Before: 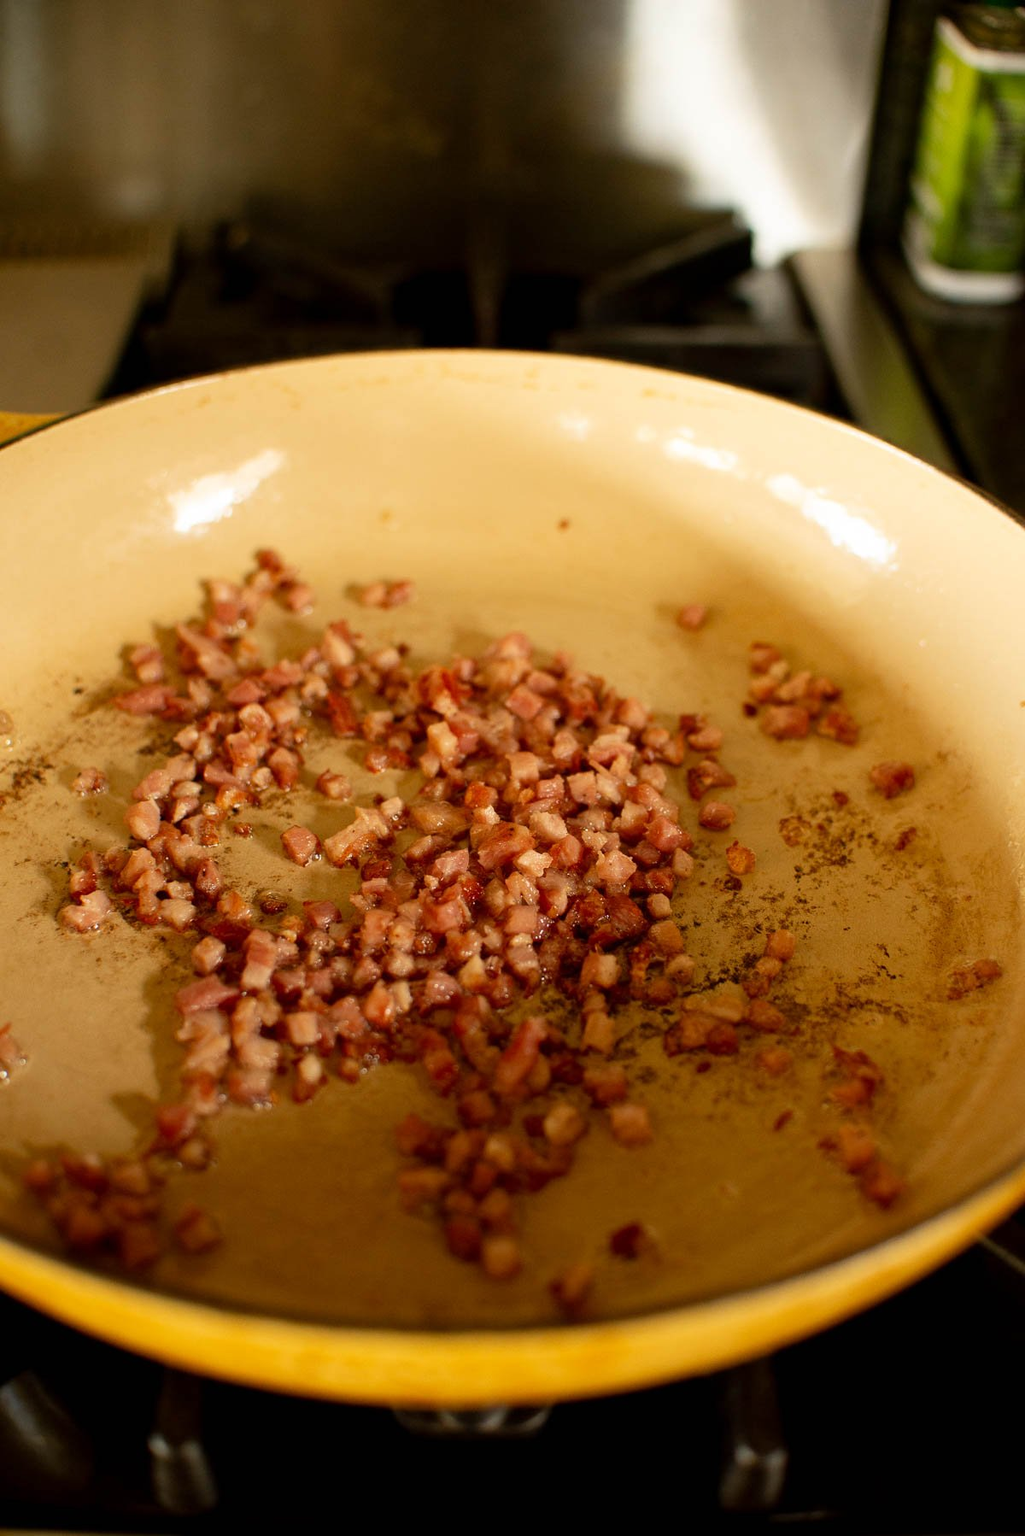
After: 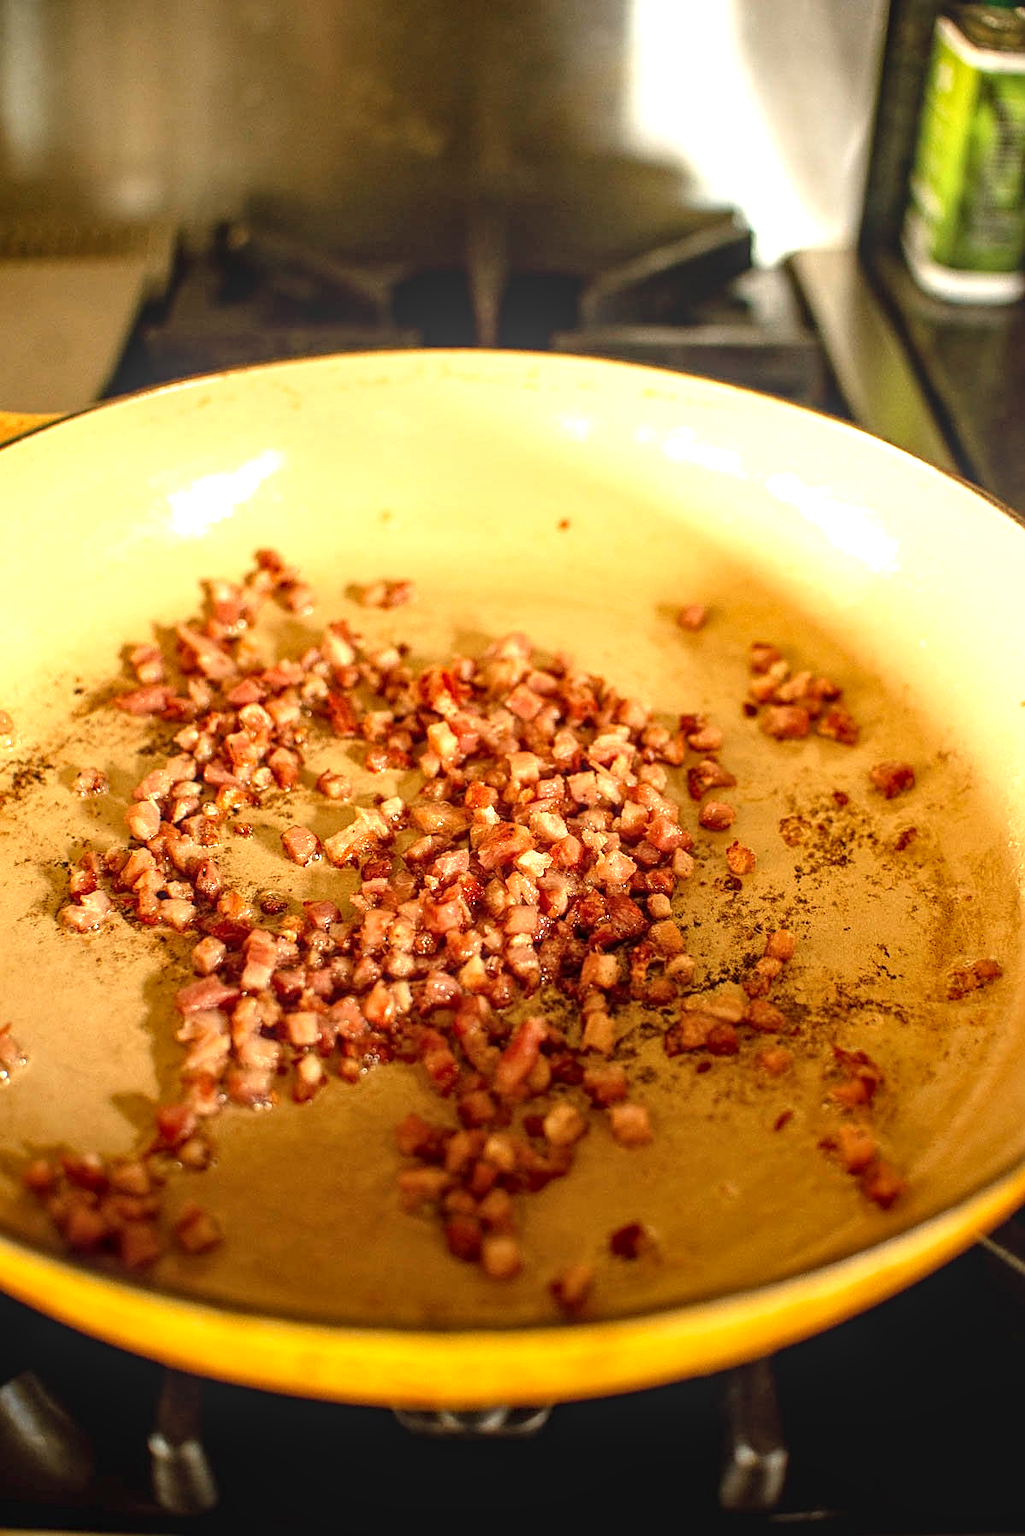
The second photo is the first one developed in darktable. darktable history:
exposure: black level correction 0, exposure 1 EV, compensate exposure bias true, compensate highlight preservation false
local contrast: highlights 0%, shadows 0%, detail 133%
sharpen: on, module defaults
